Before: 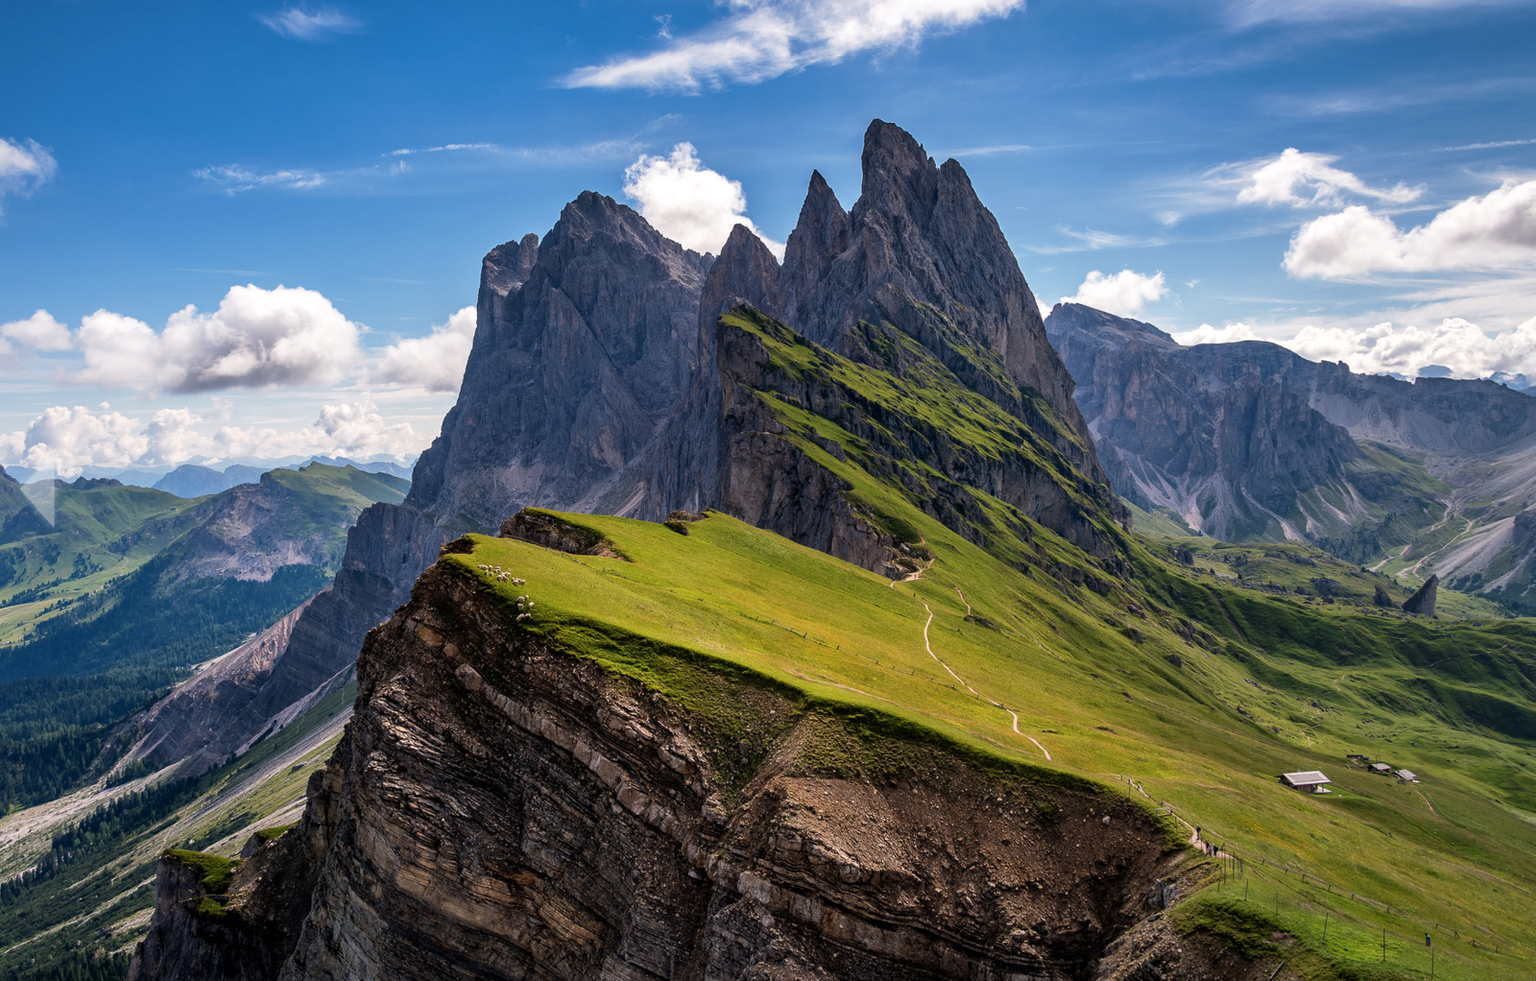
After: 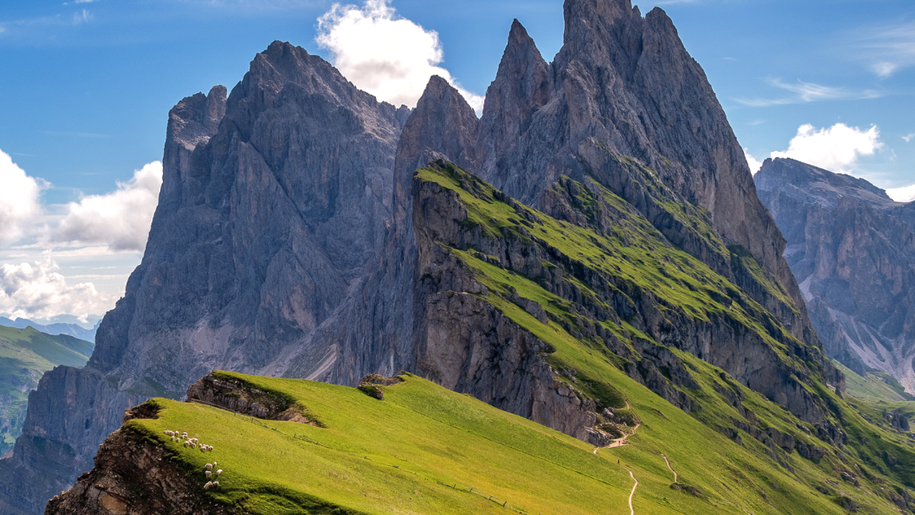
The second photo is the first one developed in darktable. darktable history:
exposure: black level correction 0, exposure 0.2 EV, compensate exposure bias true, compensate highlight preservation false
shadows and highlights: on, module defaults
crop: left 20.932%, top 15.471%, right 21.848%, bottom 34.081%
